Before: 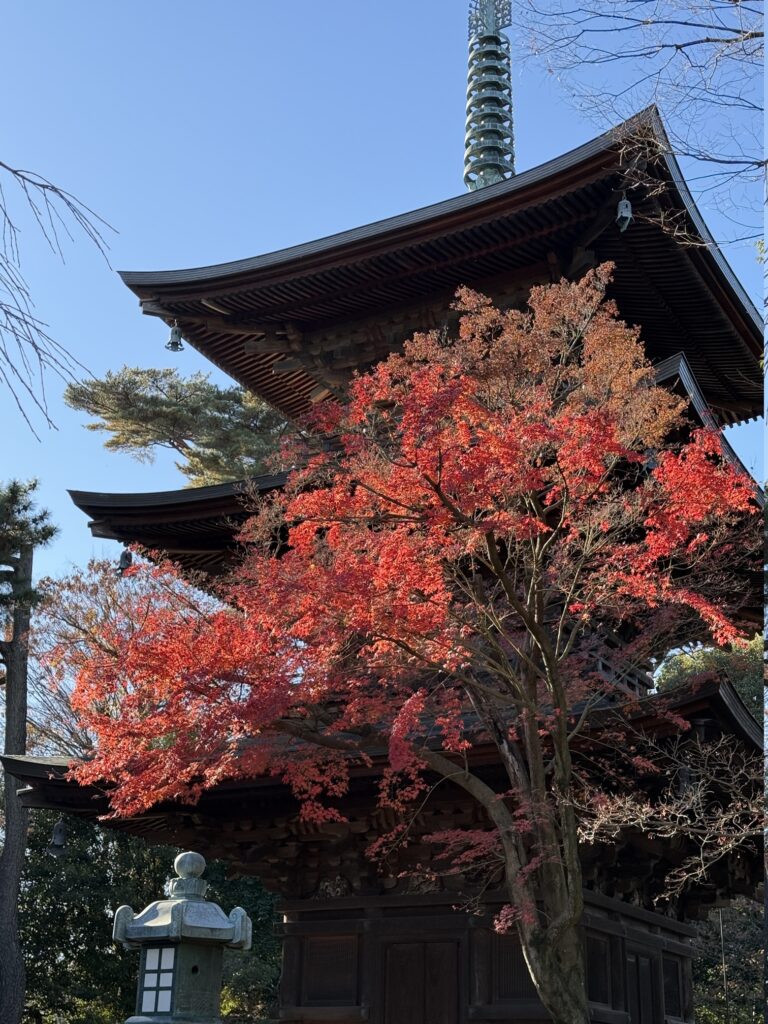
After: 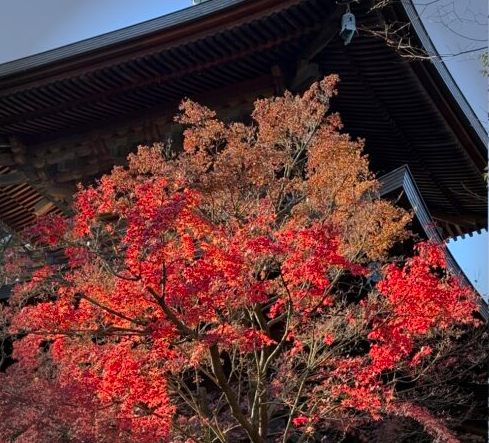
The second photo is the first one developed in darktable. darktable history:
crop: left 36.005%, top 18.293%, right 0.31%, bottom 38.444%
vignetting: fall-off start 88.03%, fall-off radius 24.9%
color correction: saturation 1.32
